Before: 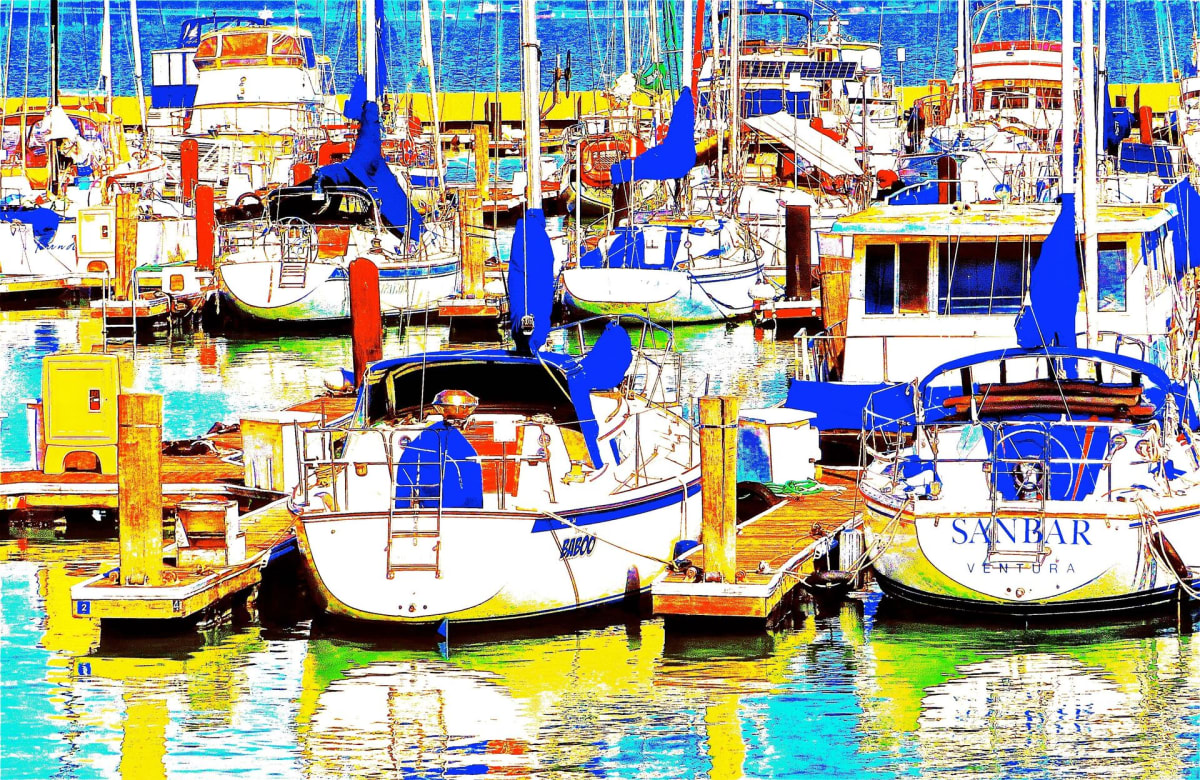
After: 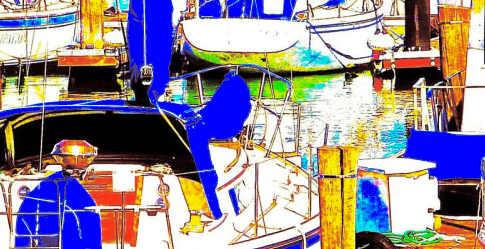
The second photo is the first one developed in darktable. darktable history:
split-toning: shadows › saturation 0.2
crop: left 31.751%, top 32.172%, right 27.8%, bottom 35.83%
color balance rgb: perceptual saturation grading › global saturation 20%, perceptual saturation grading › highlights -25%, perceptual saturation grading › shadows 25%, global vibrance 50%
